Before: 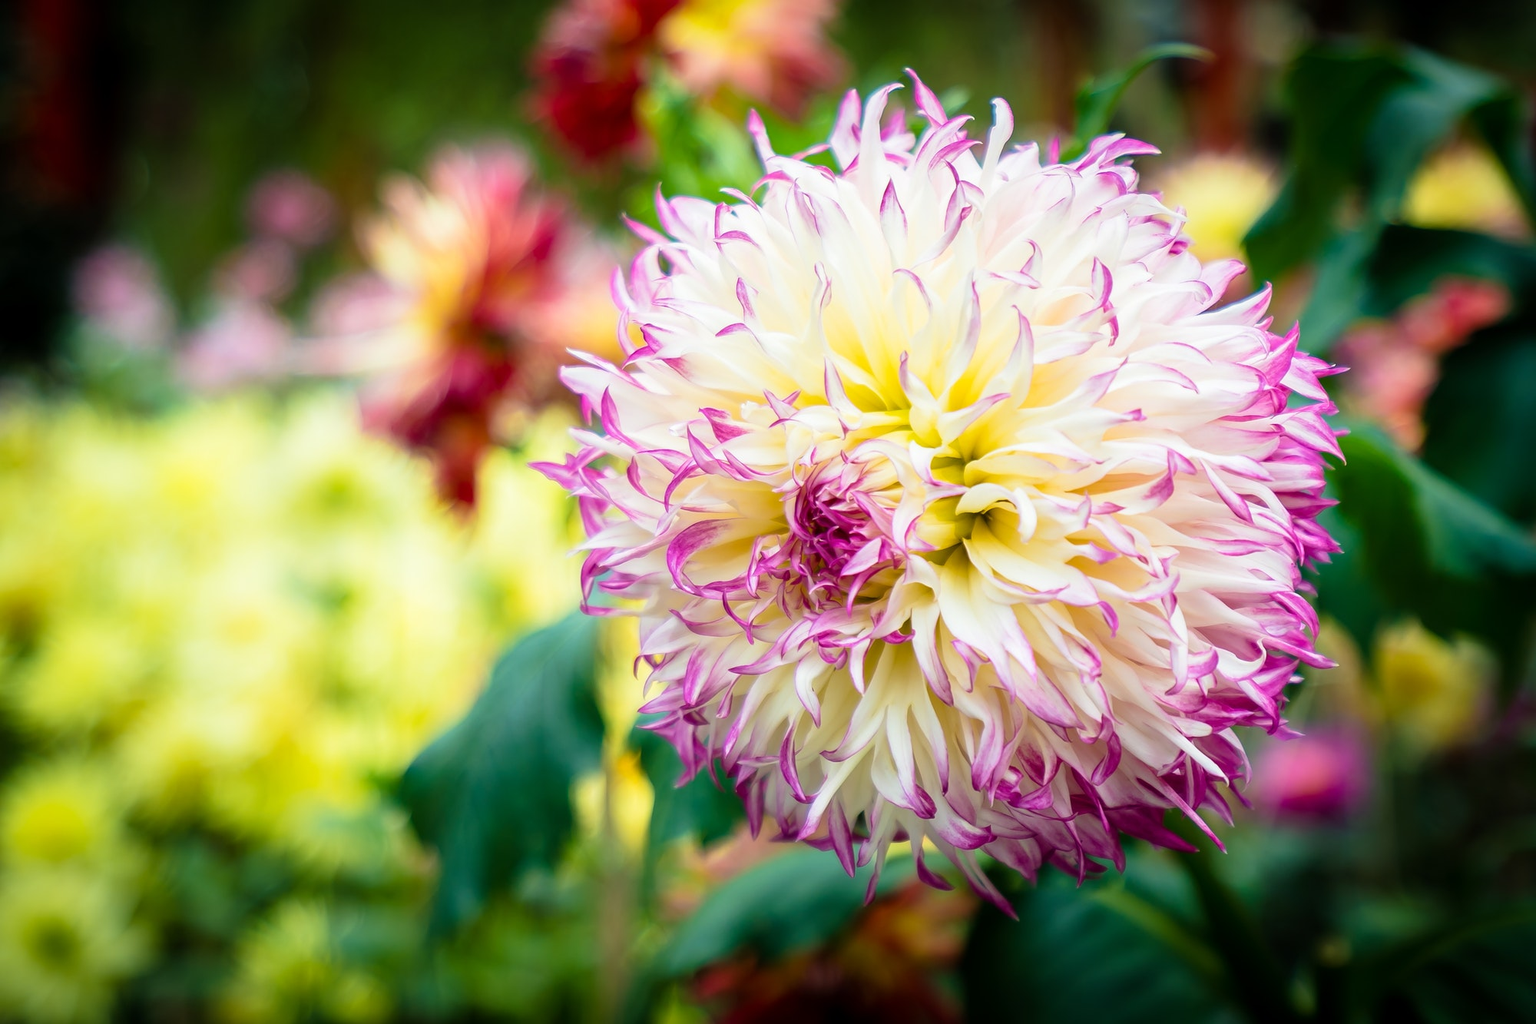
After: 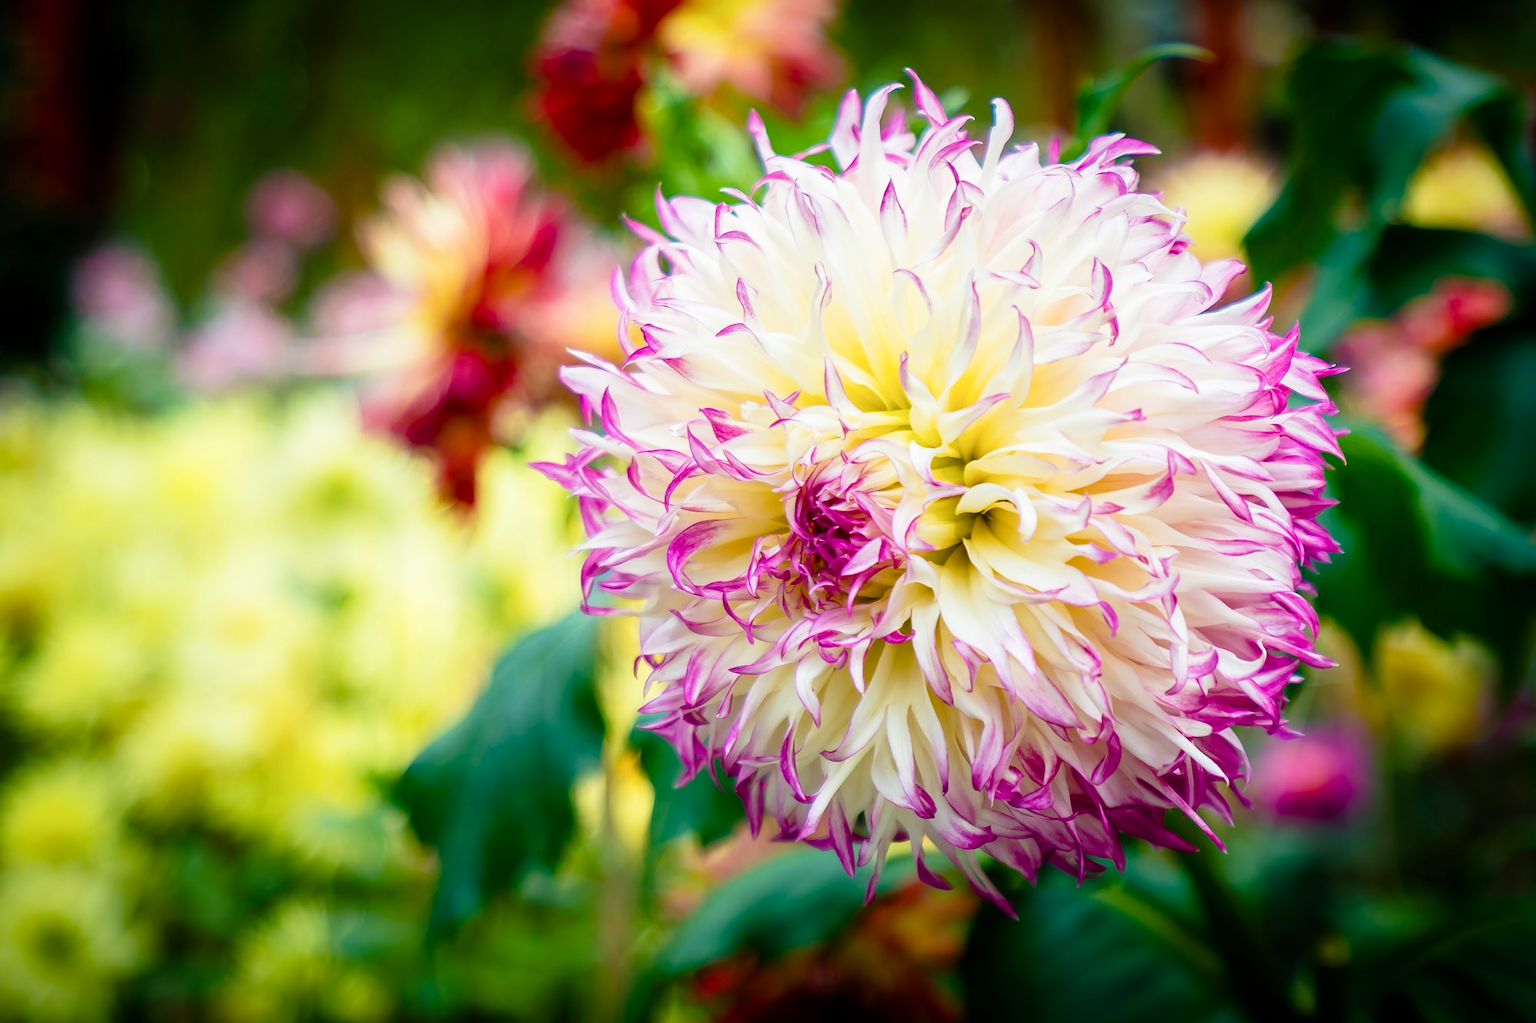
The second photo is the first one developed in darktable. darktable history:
color balance rgb: perceptual saturation grading › global saturation 20%, perceptual saturation grading › highlights -25.402%, perceptual saturation grading › shadows 26.175%
